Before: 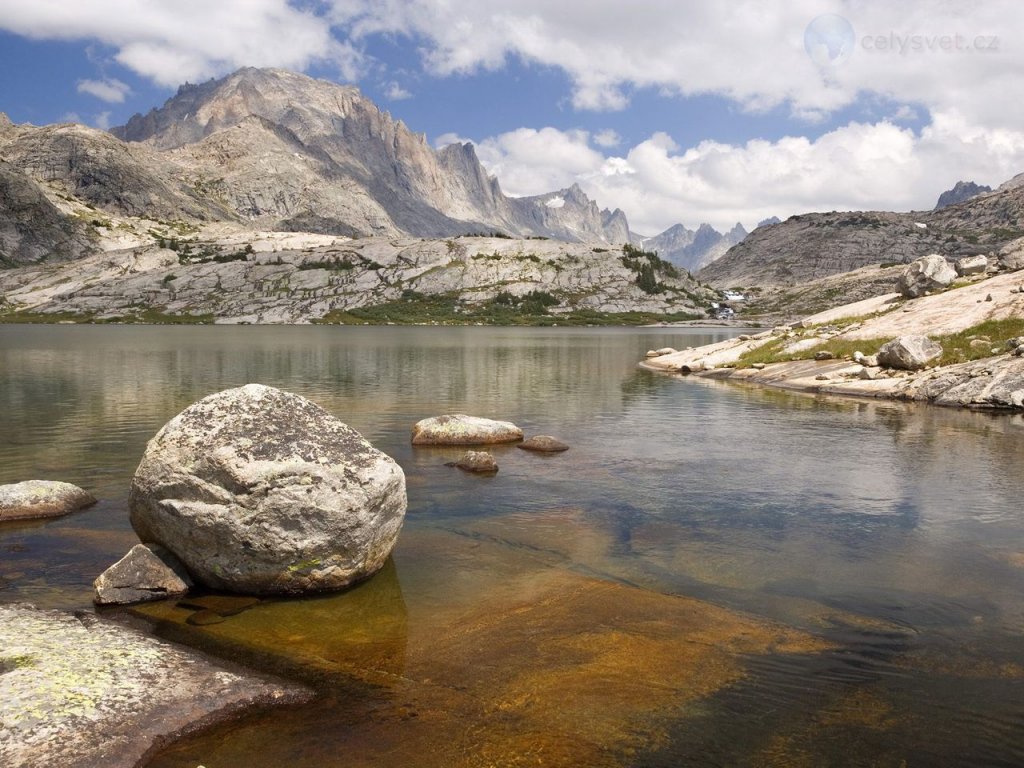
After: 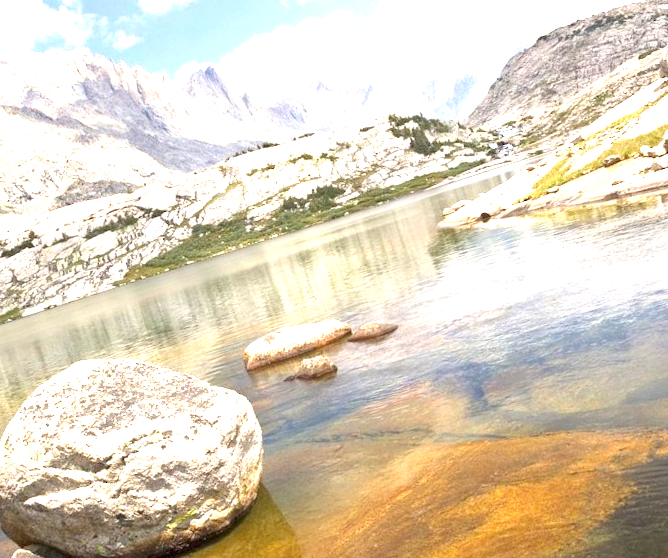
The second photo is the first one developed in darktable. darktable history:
crop and rotate: angle 17.84°, left 6.986%, right 4.236%, bottom 1.142%
exposure: black level correction 0.001, exposure 1.82 EV, compensate highlight preservation false
